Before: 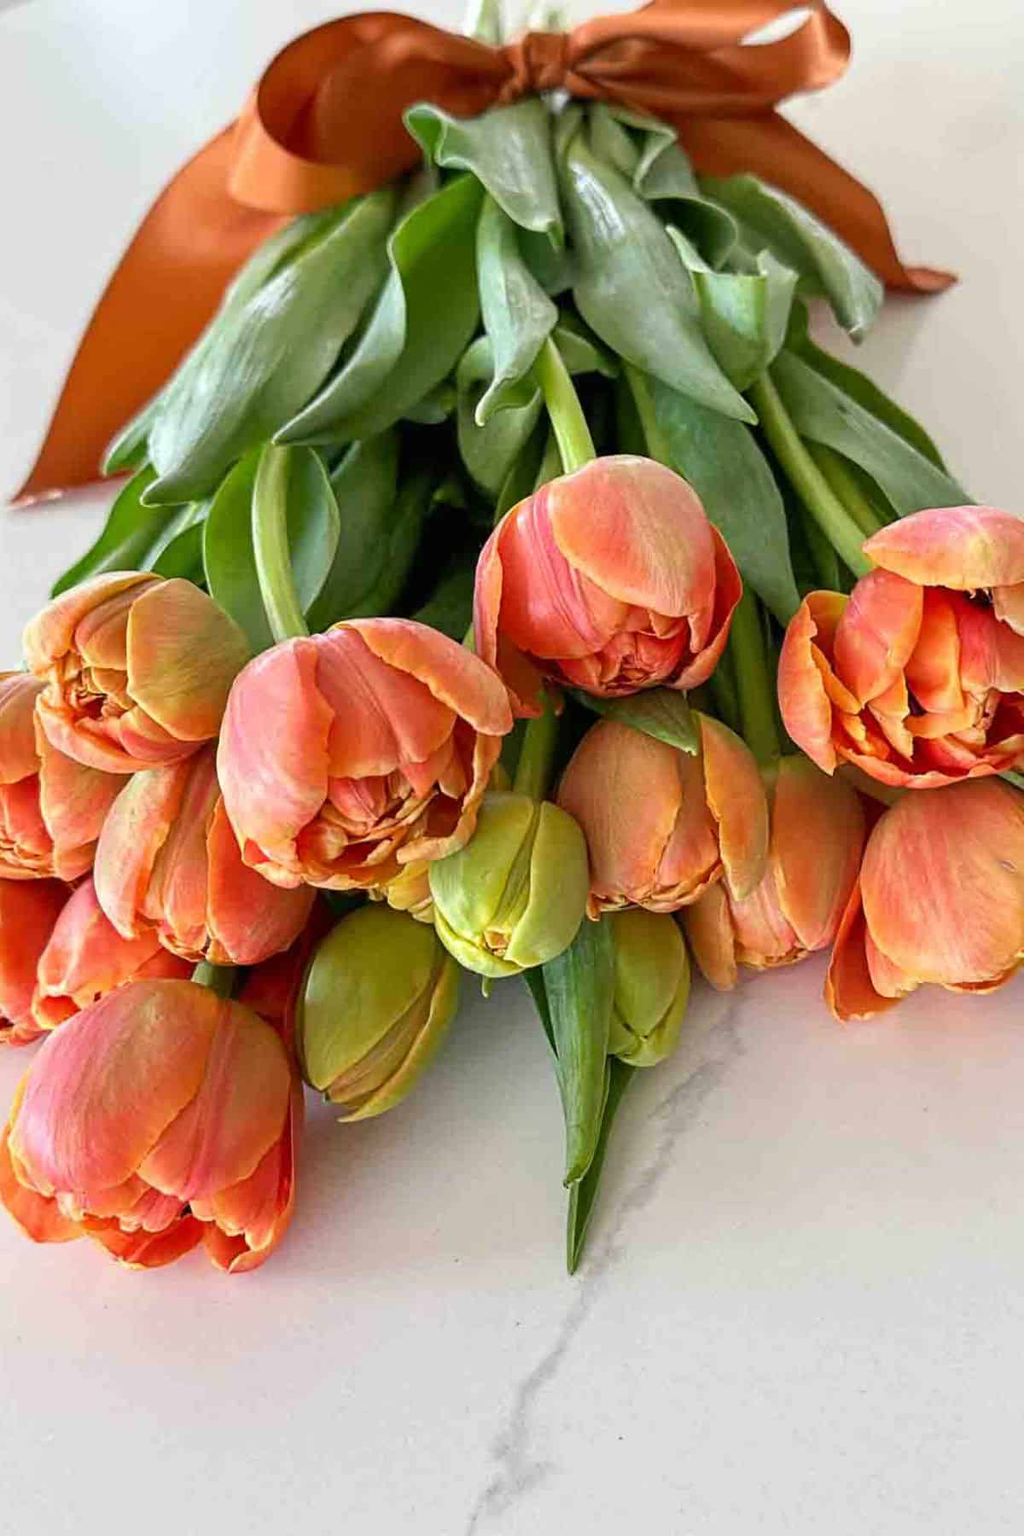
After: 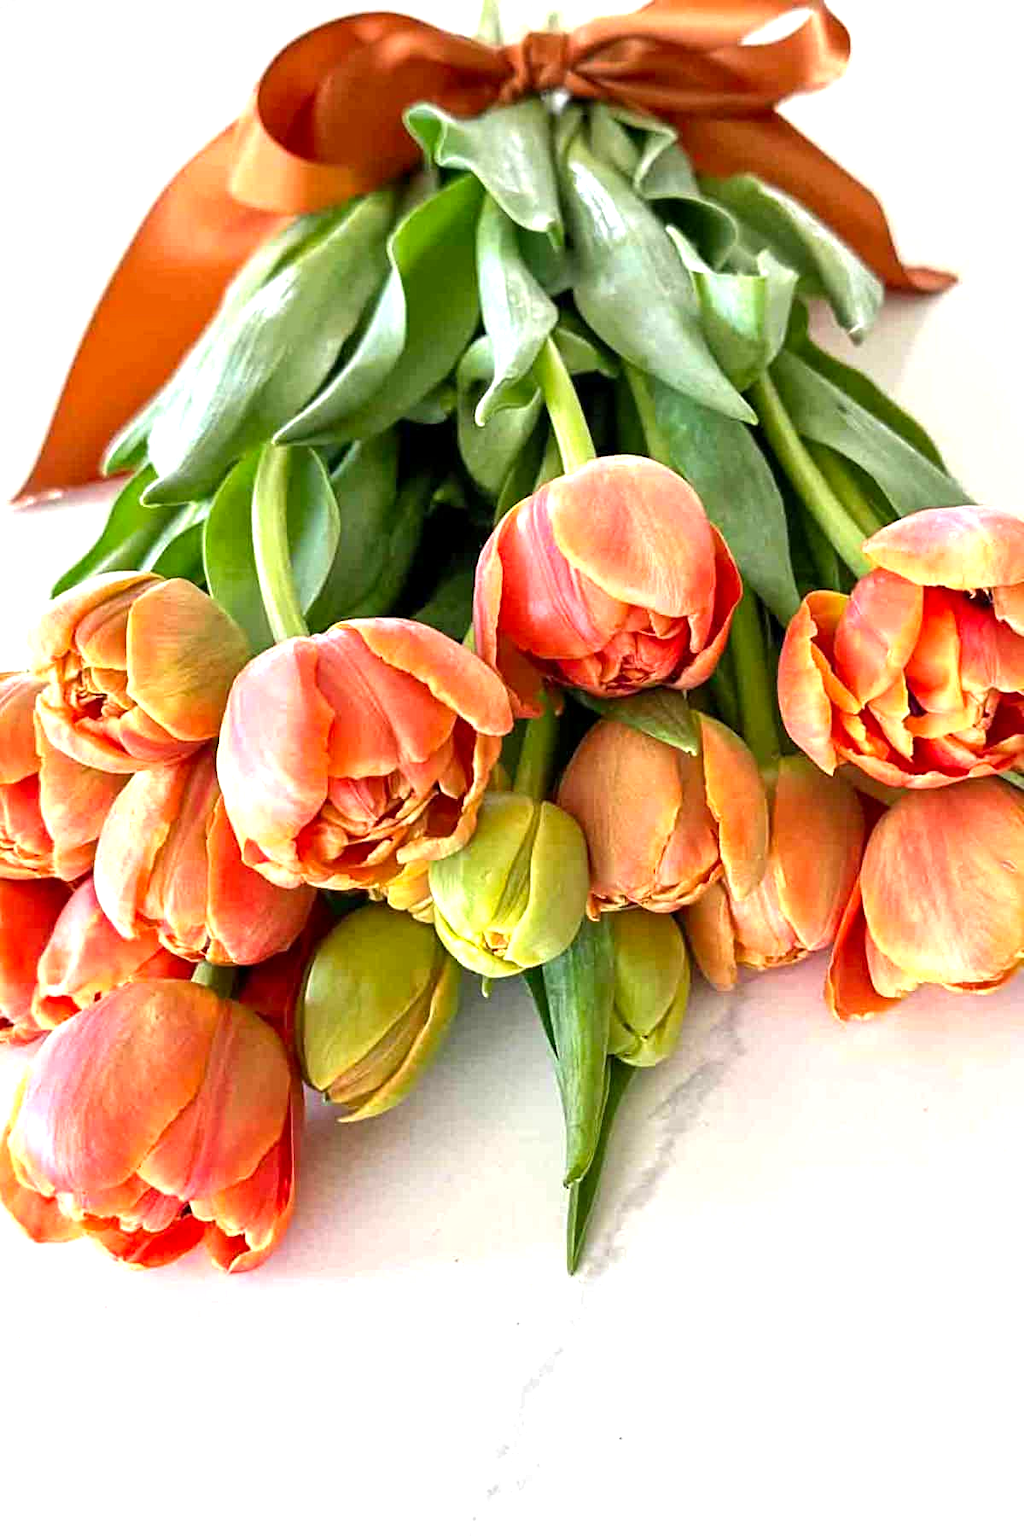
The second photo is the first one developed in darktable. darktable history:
local contrast: mode bilateral grid, contrast 20, coarseness 49, detail 128%, midtone range 0.2
levels: levels [0, 0.394, 0.787]
